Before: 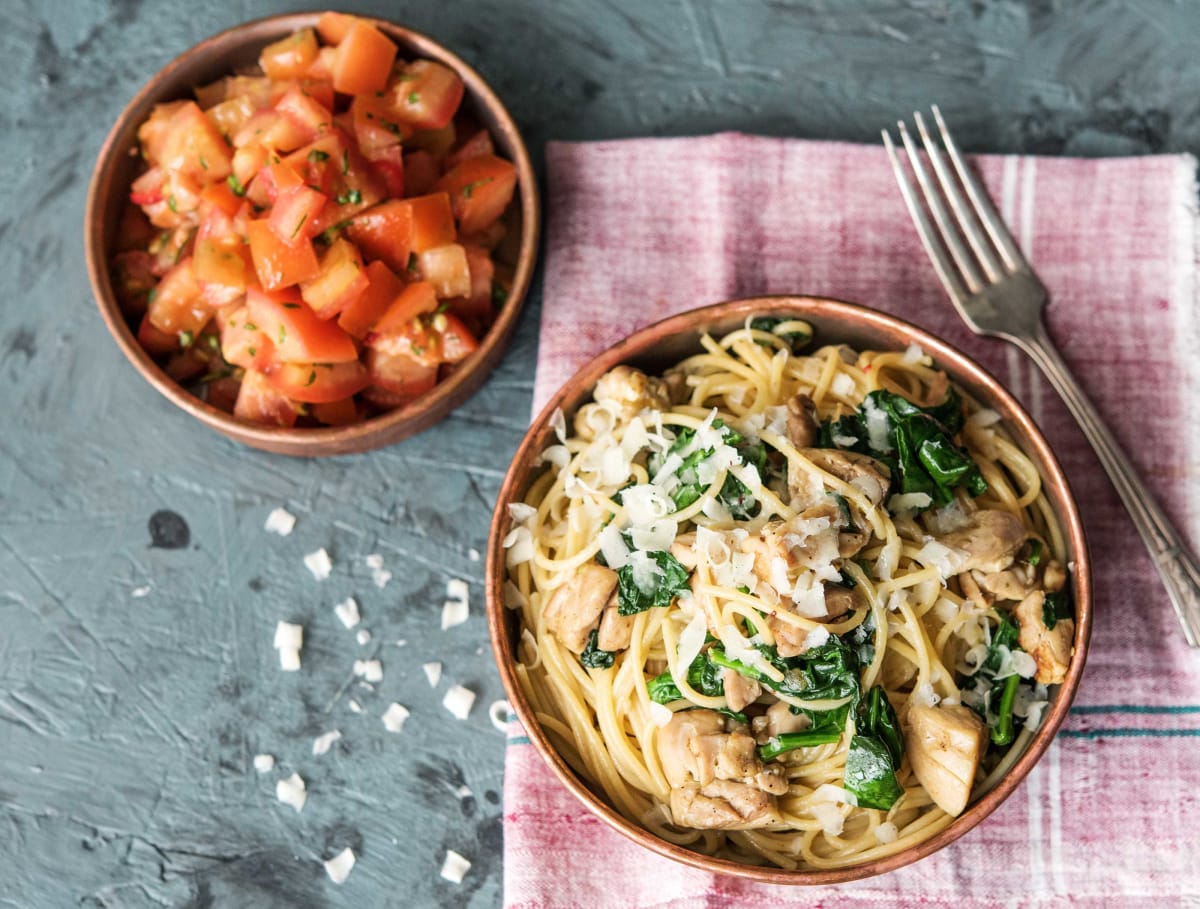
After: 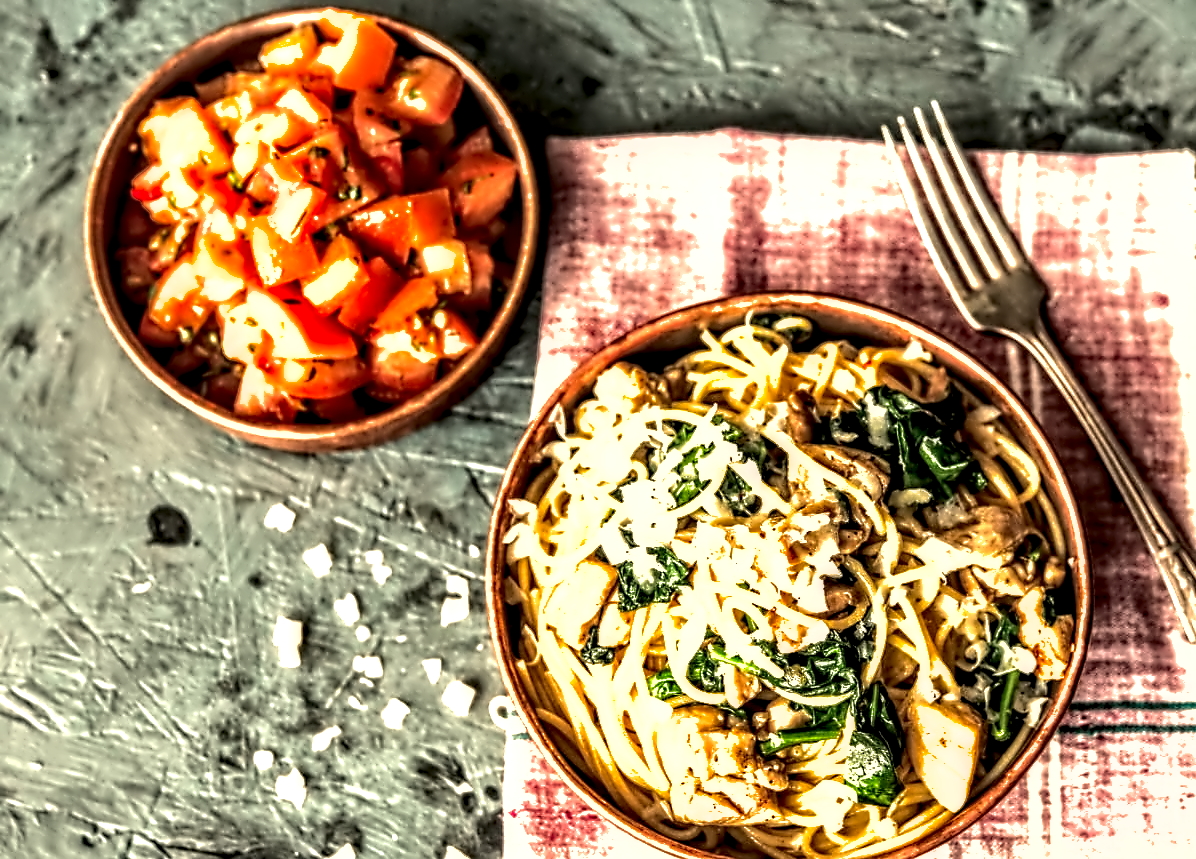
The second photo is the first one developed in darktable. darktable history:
local contrast: highlights 20%, shadows 70%, detail 170%
shadows and highlights: on, module defaults
tone equalizer: -8 EV -1.08 EV, -7 EV -1.01 EV, -6 EV -0.867 EV, -5 EV -0.578 EV, -3 EV 0.578 EV, -2 EV 0.867 EV, -1 EV 1.01 EV, +0 EV 1.08 EV, edges refinement/feathering 500, mask exposure compensation -1.57 EV, preserve details no
white balance: red 1.123, blue 0.83
vibrance: vibrance 20%
contrast equalizer: octaves 7, y [[0.5, 0.542, 0.583, 0.625, 0.667, 0.708], [0.5 ×6], [0.5 ×6], [0, 0.033, 0.067, 0.1, 0.133, 0.167], [0, 0.05, 0.1, 0.15, 0.2, 0.25]]
sharpen: radius 2.883, amount 0.868, threshold 47.523
crop: top 0.448%, right 0.264%, bottom 5.045%
